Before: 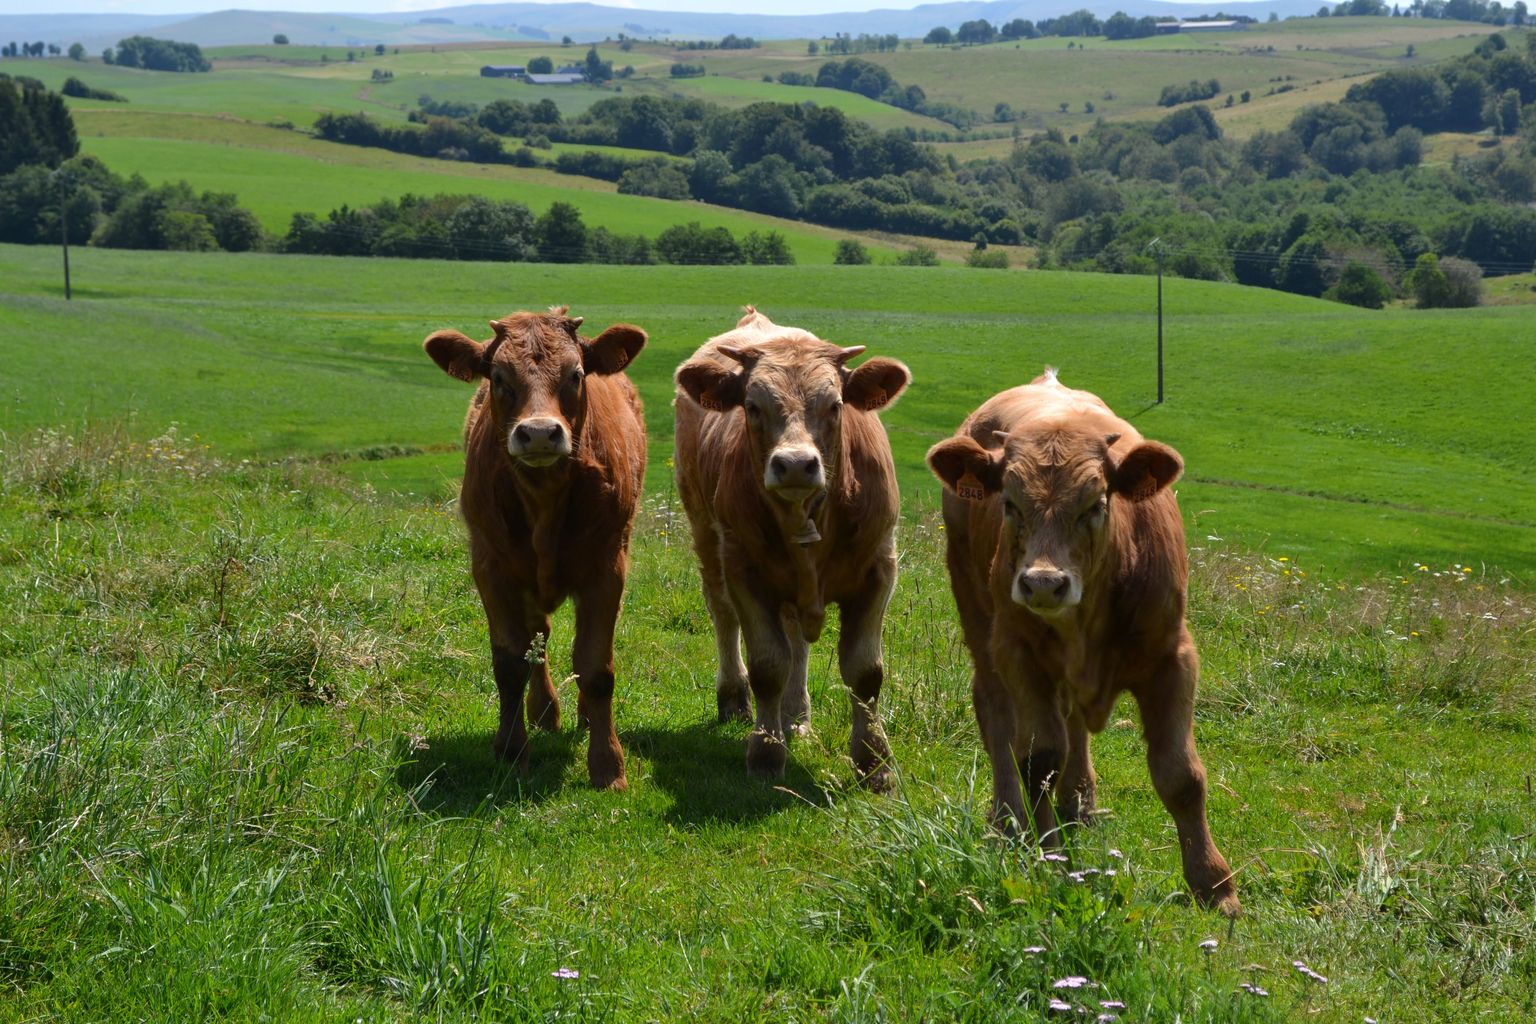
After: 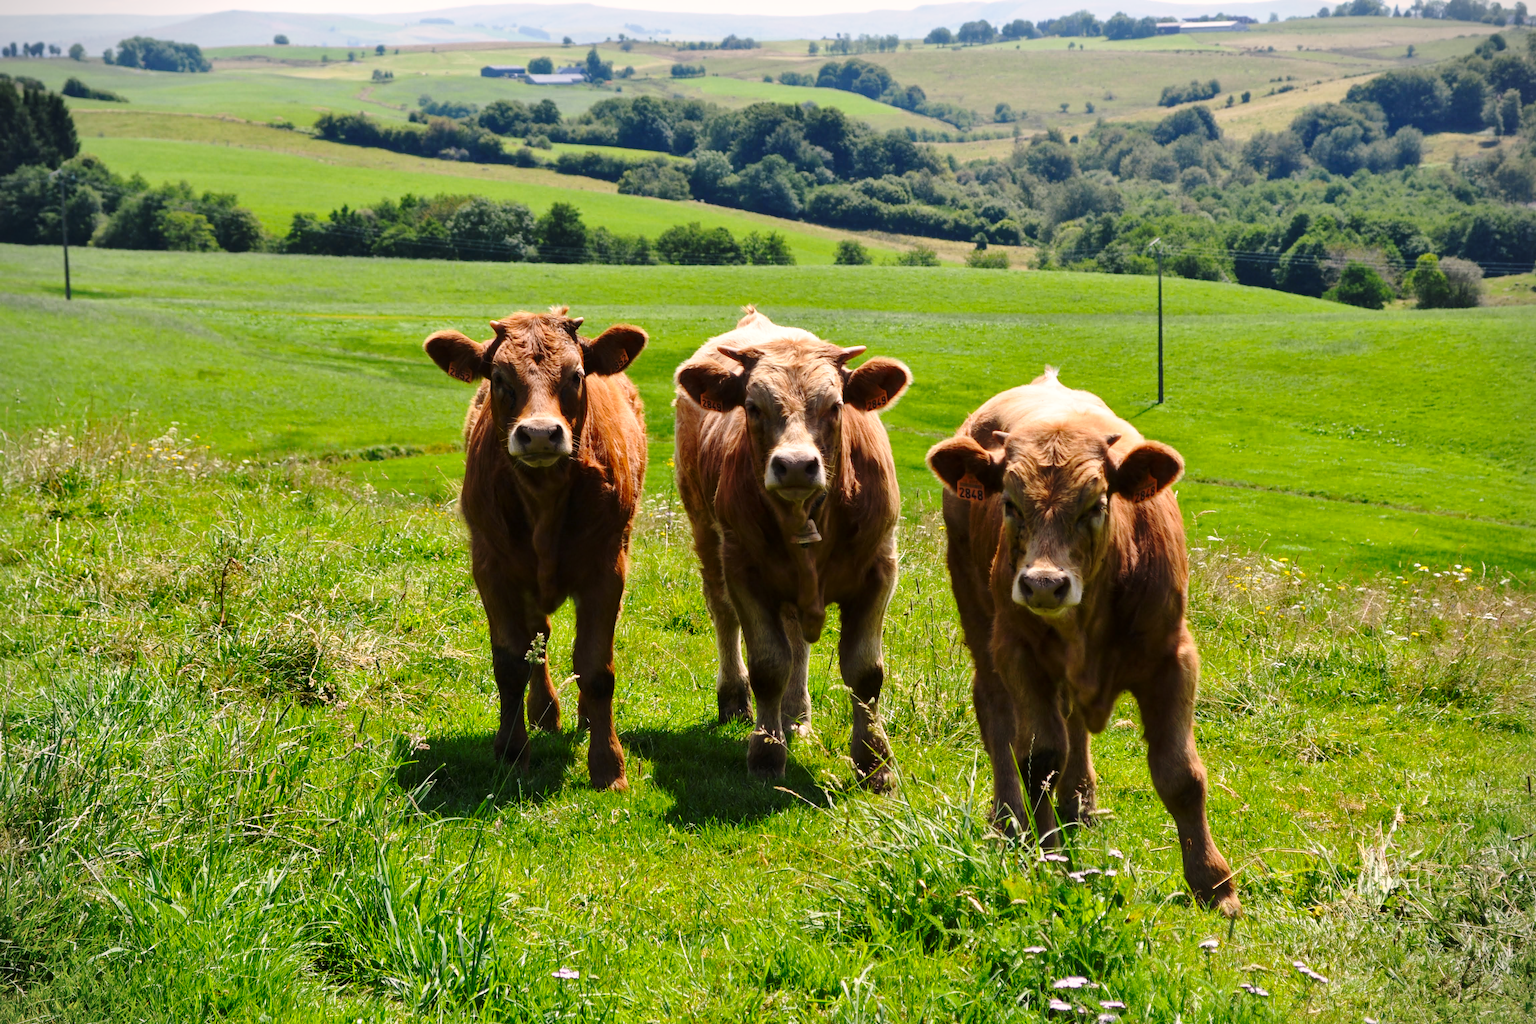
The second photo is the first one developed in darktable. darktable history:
vignetting: fall-off start 91.19%
base curve: curves: ch0 [(0, 0) (0.028, 0.03) (0.121, 0.232) (0.46, 0.748) (0.859, 0.968) (1, 1)], preserve colors none
local contrast: mode bilateral grid, contrast 20, coarseness 50, detail 120%, midtone range 0.2
color correction: highlights a* 5.81, highlights b* 4.84
